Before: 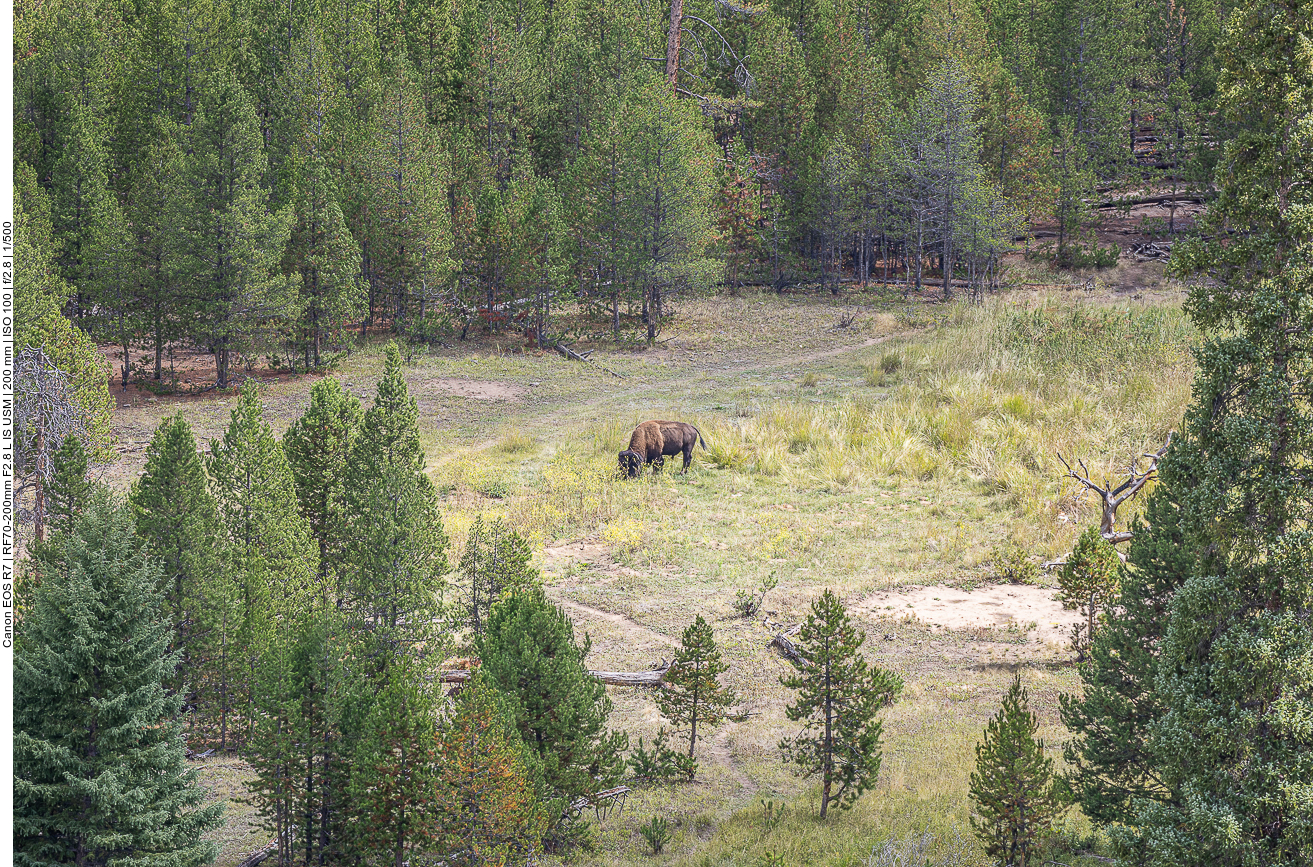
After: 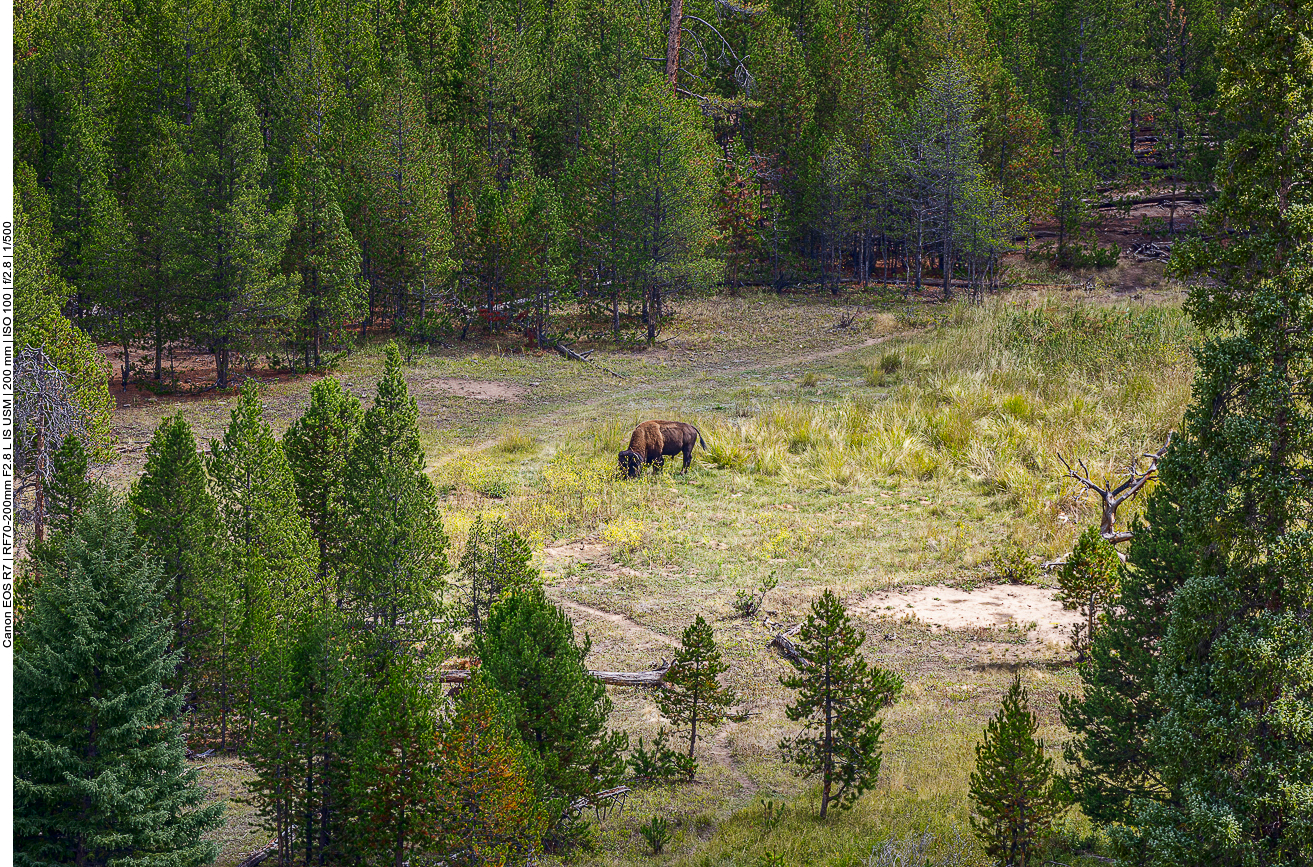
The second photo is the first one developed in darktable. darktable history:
color correction: saturation 1.1
contrast brightness saturation: brightness -0.25, saturation 0.2
